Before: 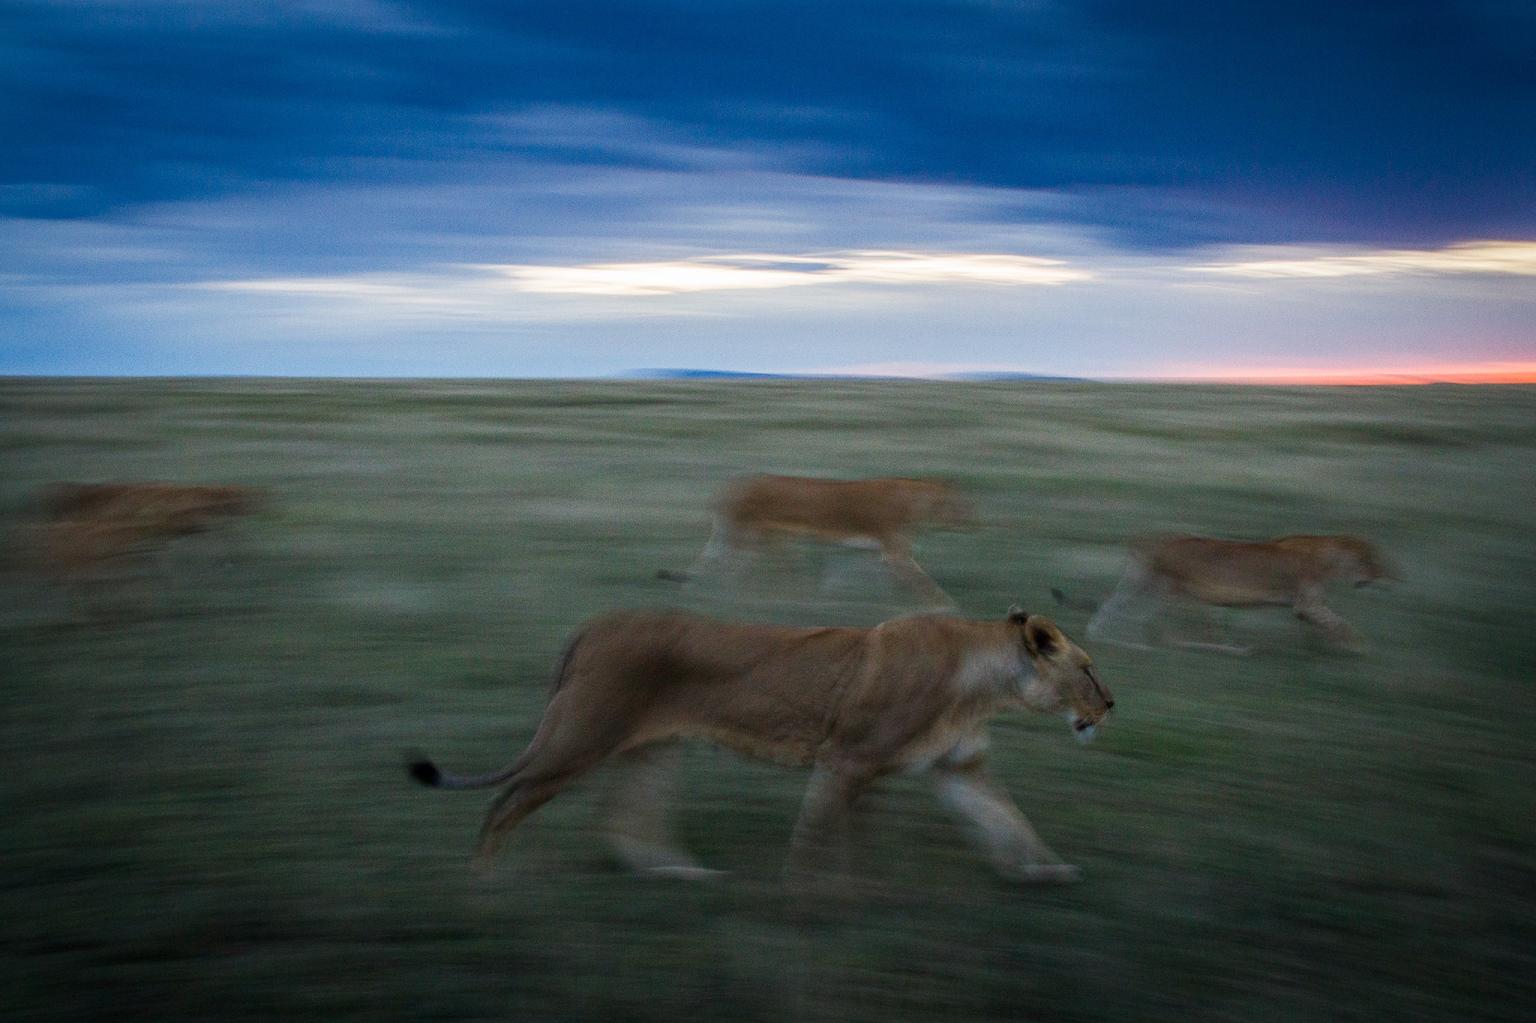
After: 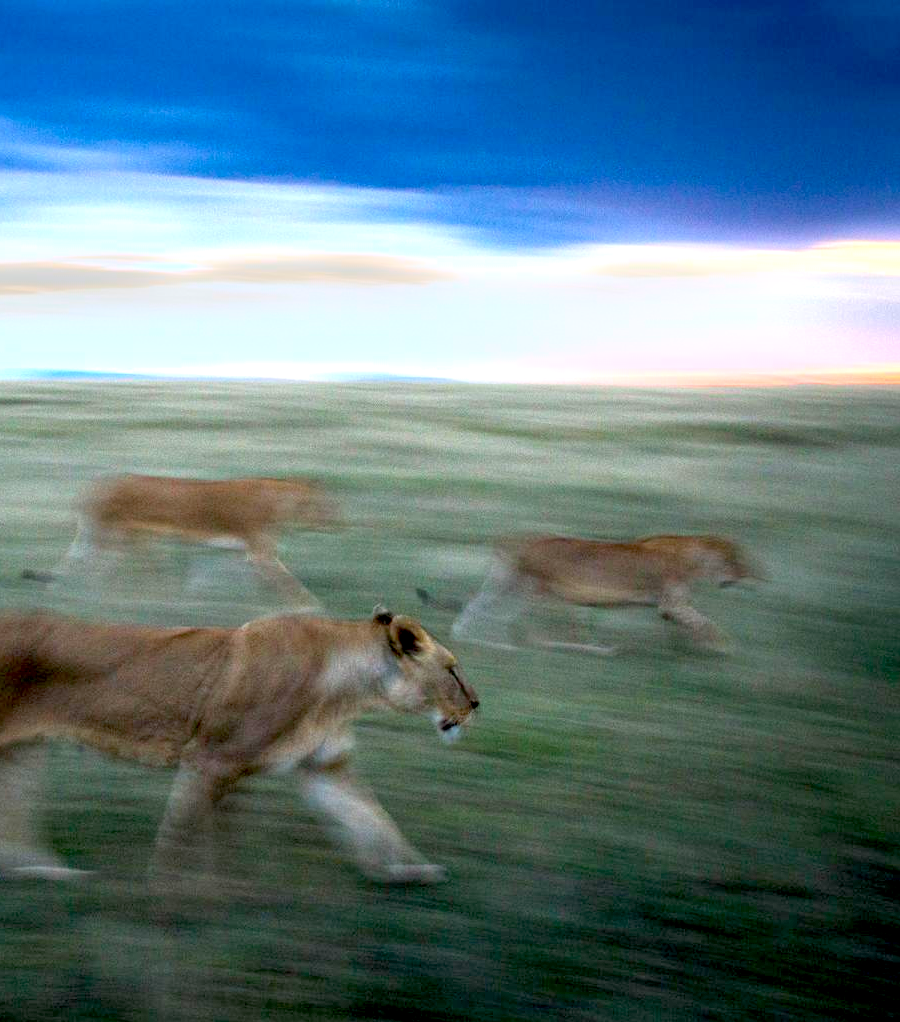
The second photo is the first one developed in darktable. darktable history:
bloom: size 3%, threshold 100%, strength 0%
exposure: black level correction 0.009, exposure 1.425 EV, compensate highlight preservation false
crop: left 41.402%
